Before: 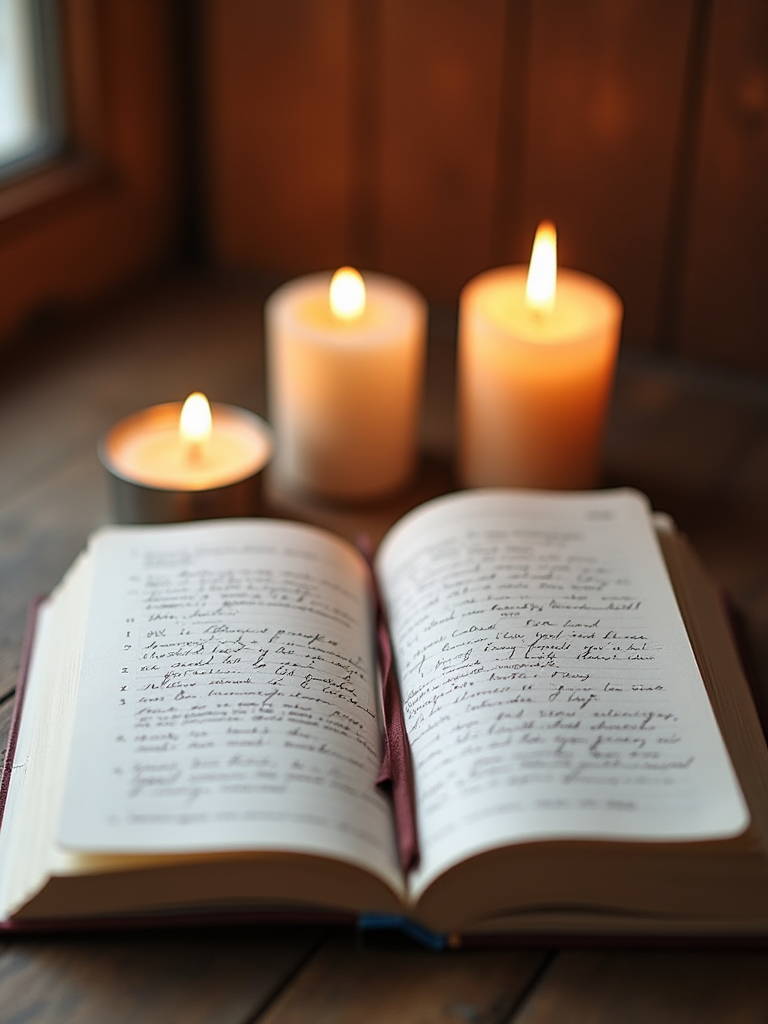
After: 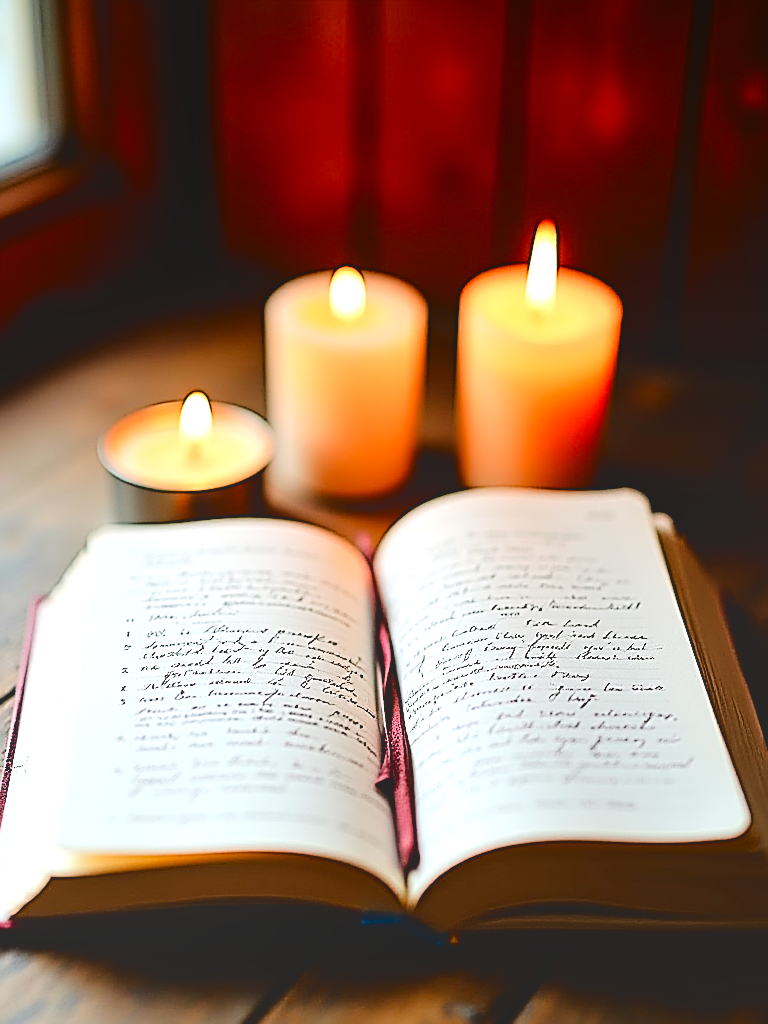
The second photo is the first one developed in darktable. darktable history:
local contrast: detail 71%
exposure: black level correction 0, exposure 1.123 EV, compensate highlight preservation false
color balance rgb: perceptual saturation grading › global saturation 13.725%, perceptual saturation grading › highlights -25.806%, perceptual saturation grading › shadows 29.454%
base curve: curves: ch0 [(0, 0) (0.036, 0.01) (0.123, 0.254) (0.258, 0.504) (0.507, 0.748) (1, 1)]
sharpen: amount 1.851
levels: mode automatic, levels [0.018, 0.493, 1]
contrast brightness saturation: contrast 0.102, brightness -0.274, saturation 0.139
